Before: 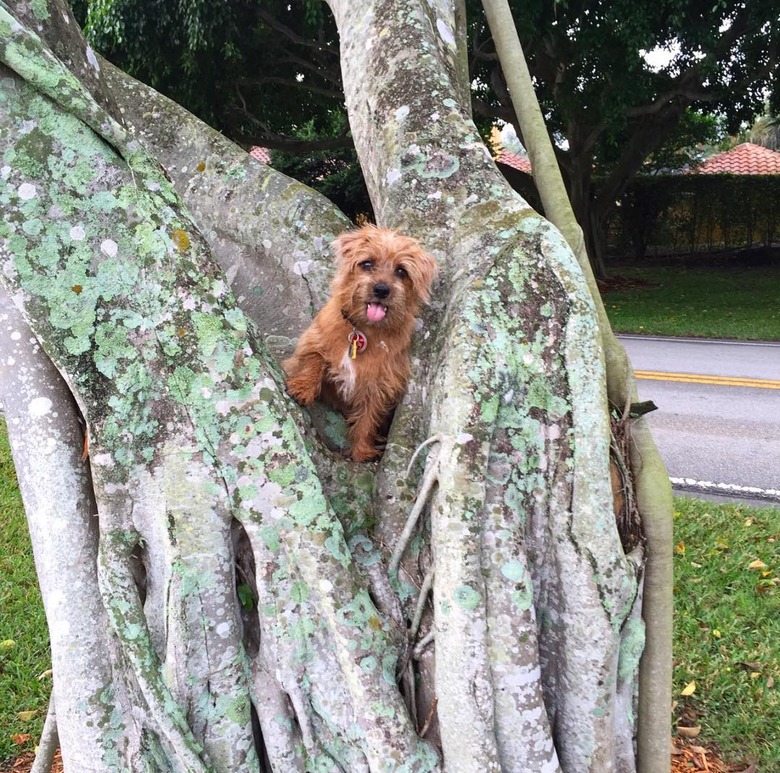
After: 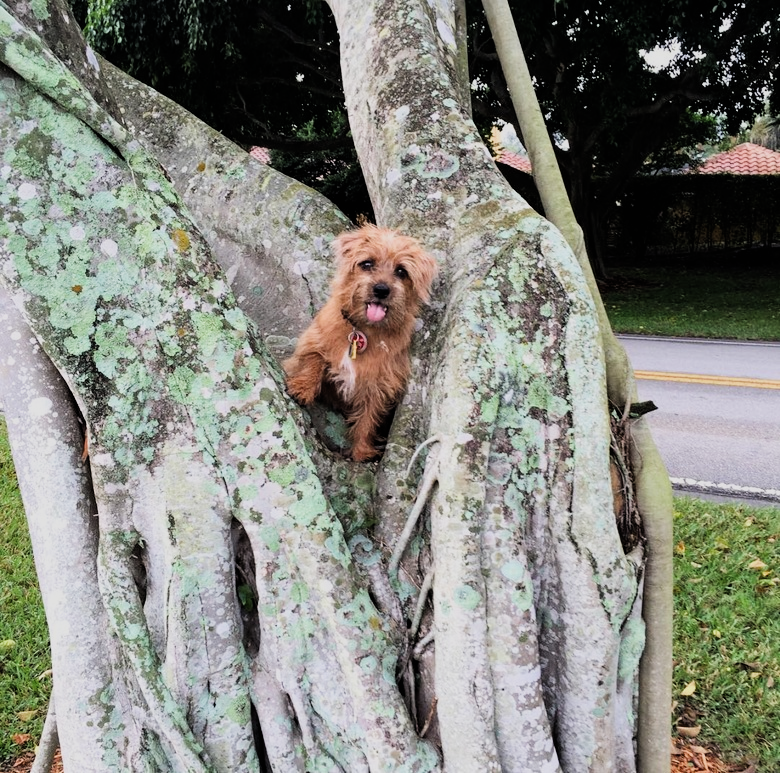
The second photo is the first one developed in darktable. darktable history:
filmic rgb: black relative exposure -7.65 EV, white relative exposure 4.56 EV, threshold 3.06 EV, hardness 3.61, contrast 1.259, color science v4 (2020), enable highlight reconstruction true
